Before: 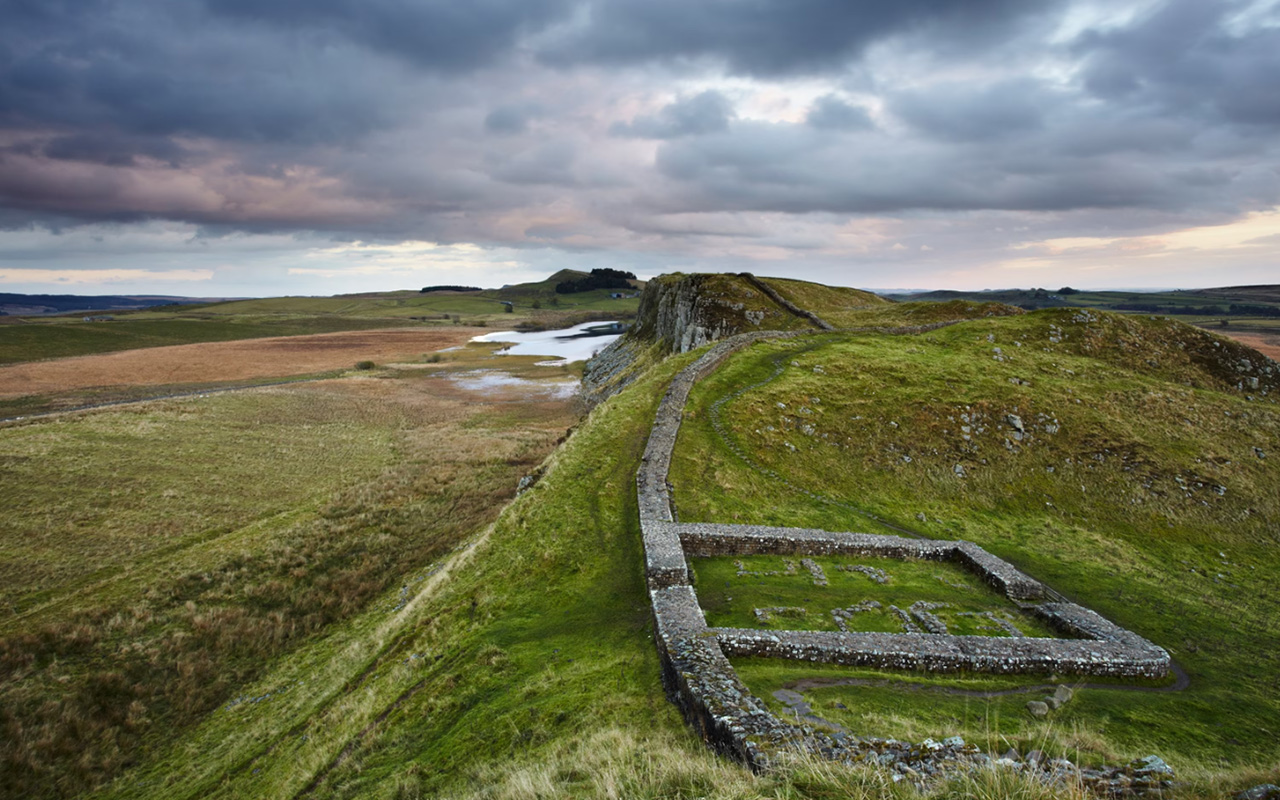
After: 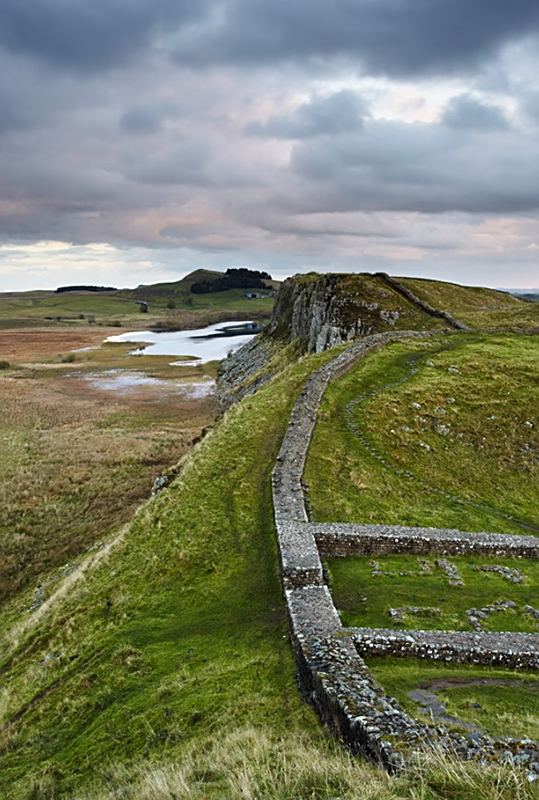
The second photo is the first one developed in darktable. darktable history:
sharpen: on, module defaults
crop: left 28.583%, right 29.231%
